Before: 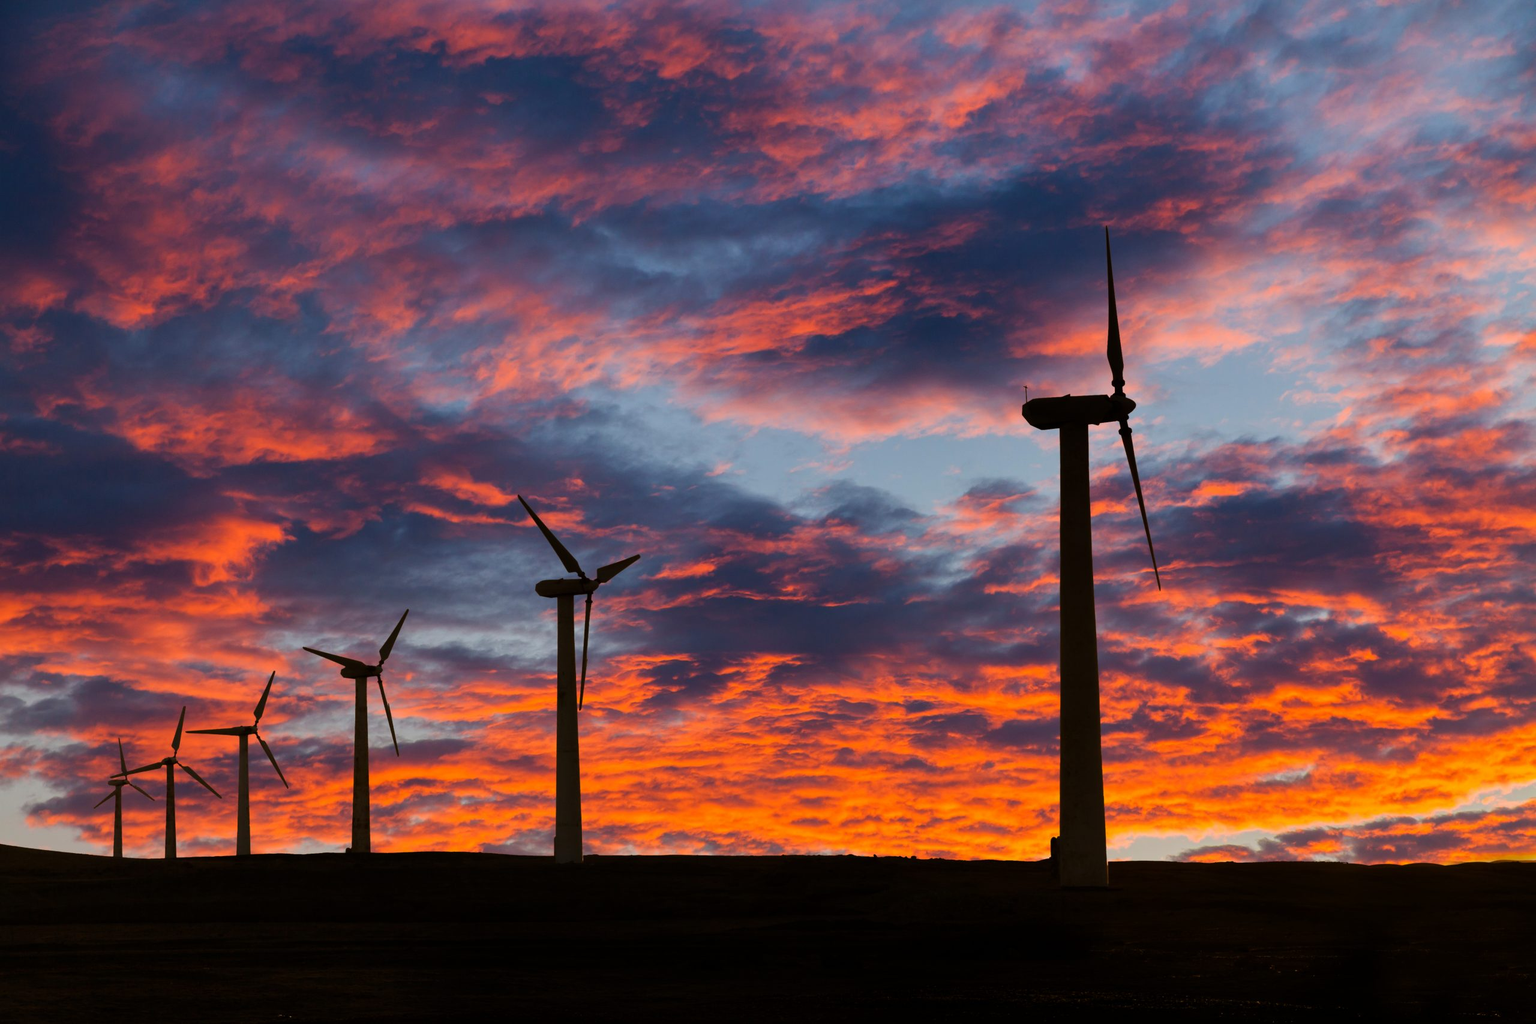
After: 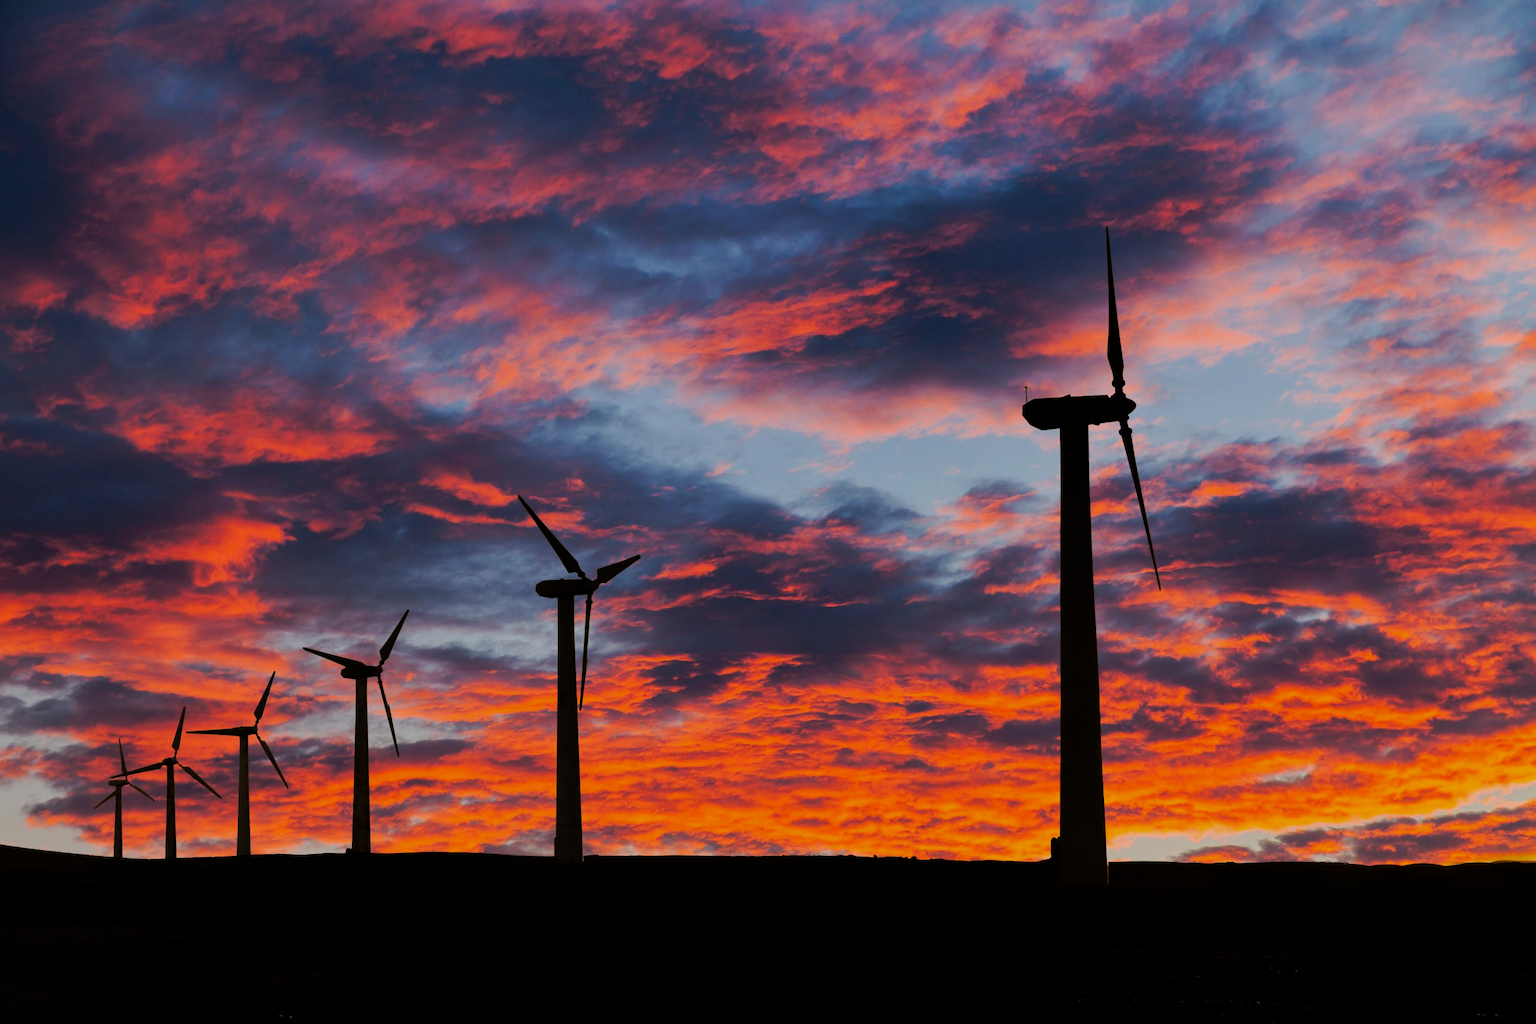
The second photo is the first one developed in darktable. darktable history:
filmic rgb: black relative exposure -8.42 EV, white relative exposure 4.68 EV, hardness 3.82, color science v6 (2022)
tone curve: curves: ch0 [(0, 0) (0.003, 0.003) (0.011, 0.01) (0.025, 0.023) (0.044, 0.041) (0.069, 0.064) (0.1, 0.092) (0.136, 0.125) (0.177, 0.163) (0.224, 0.207) (0.277, 0.255) (0.335, 0.309) (0.399, 0.375) (0.468, 0.459) (0.543, 0.548) (0.623, 0.629) (0.709, 0.716) (0.801, 0.808) (0.898, 0.911) (1, 1)], preserve colors none
